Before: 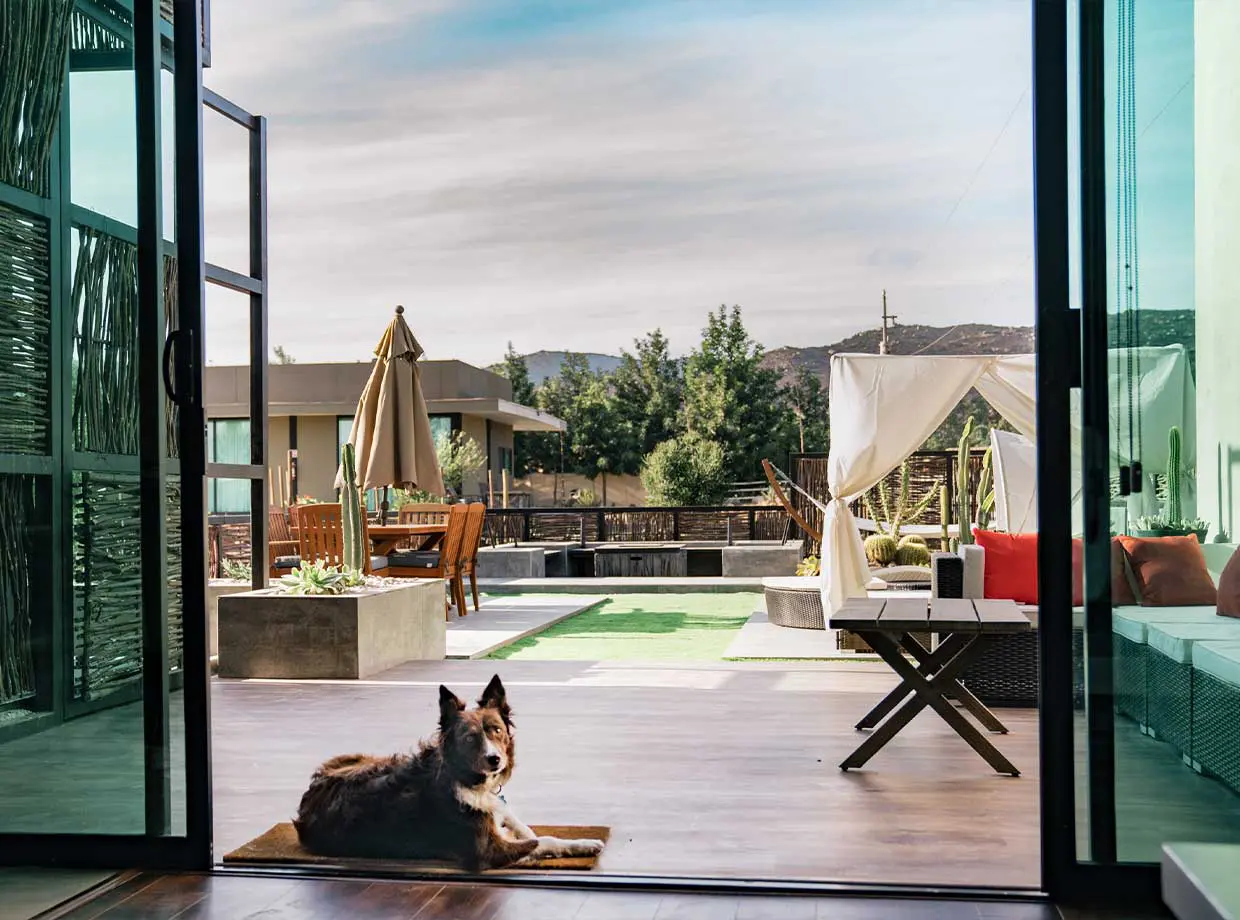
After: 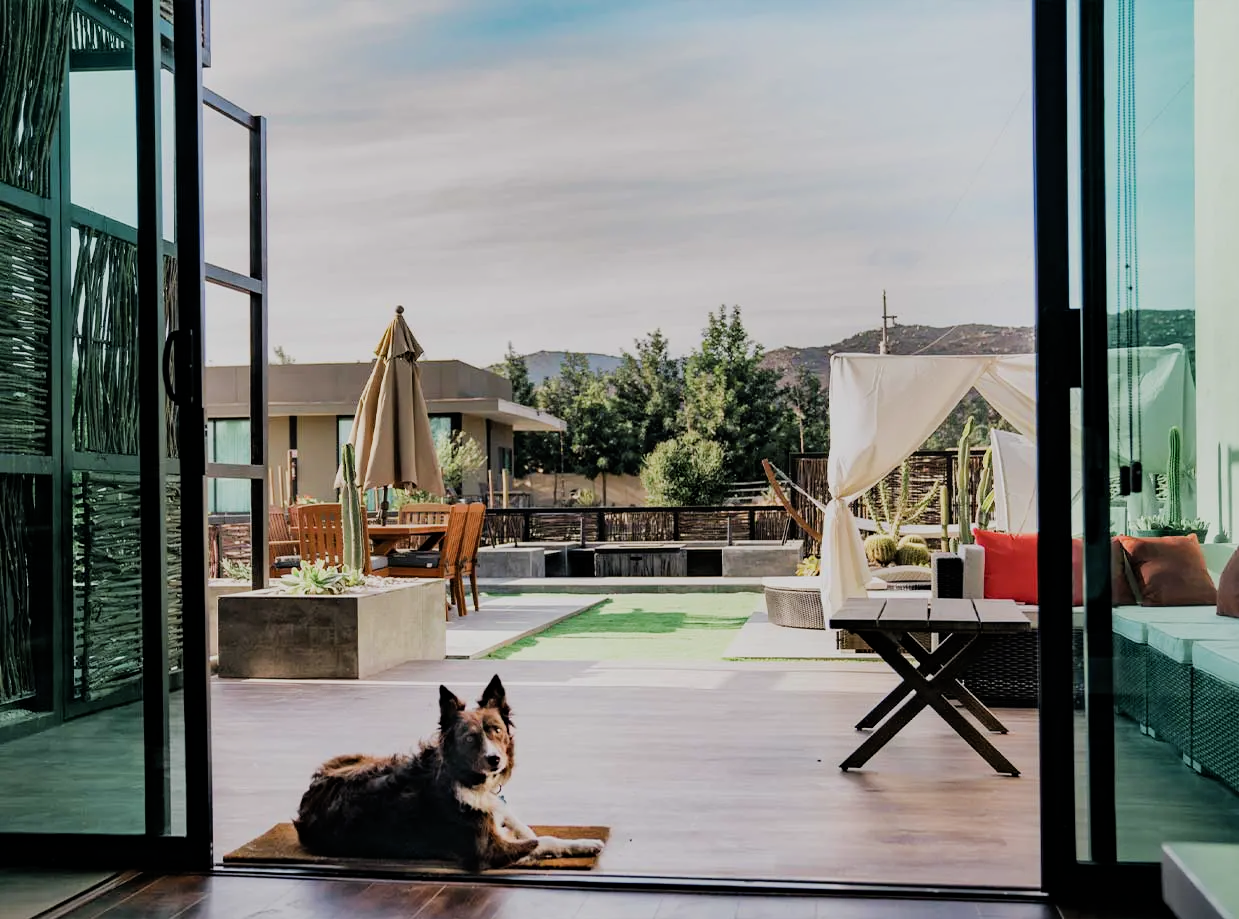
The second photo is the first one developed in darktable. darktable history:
color correction: saturation 0.98
filmic rgb: black relative exposure -7.65 EV, white relative exposure 4.56 EV, hardness 3.61, contrast 1.05
